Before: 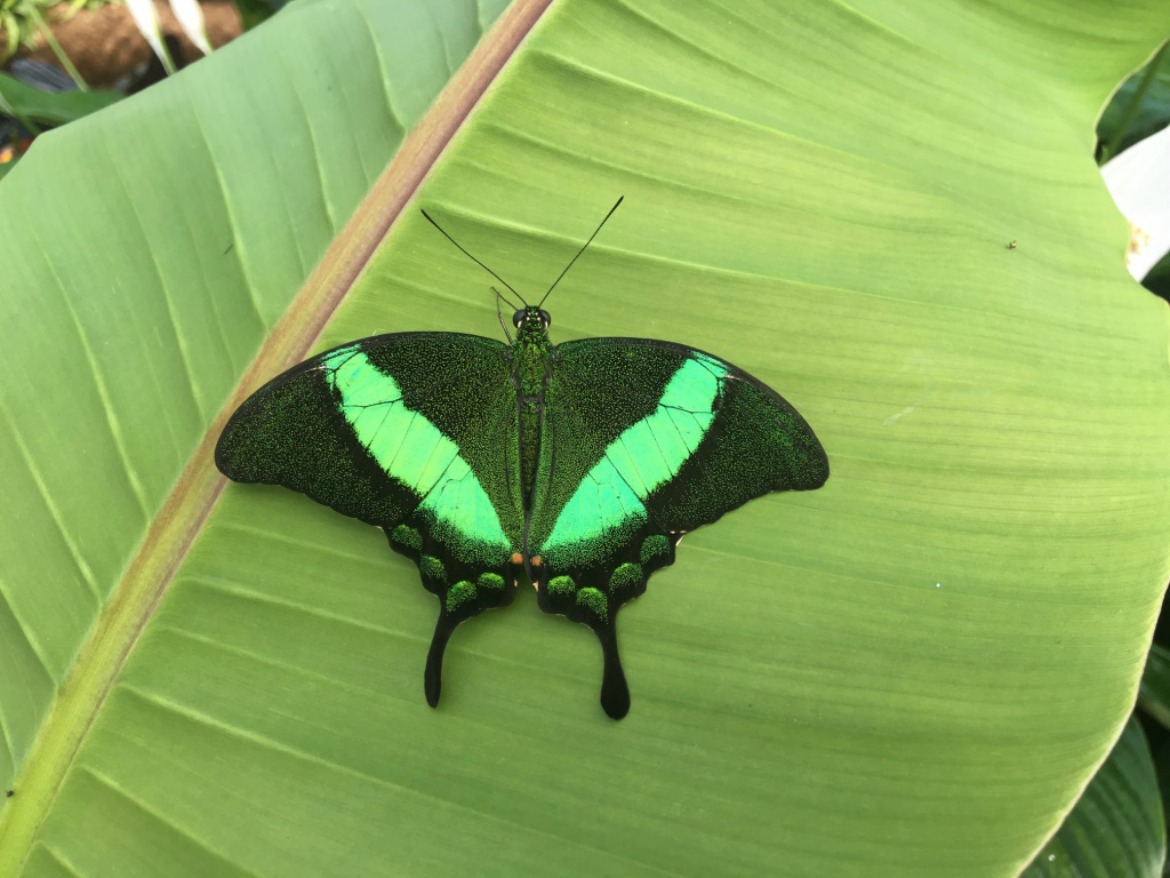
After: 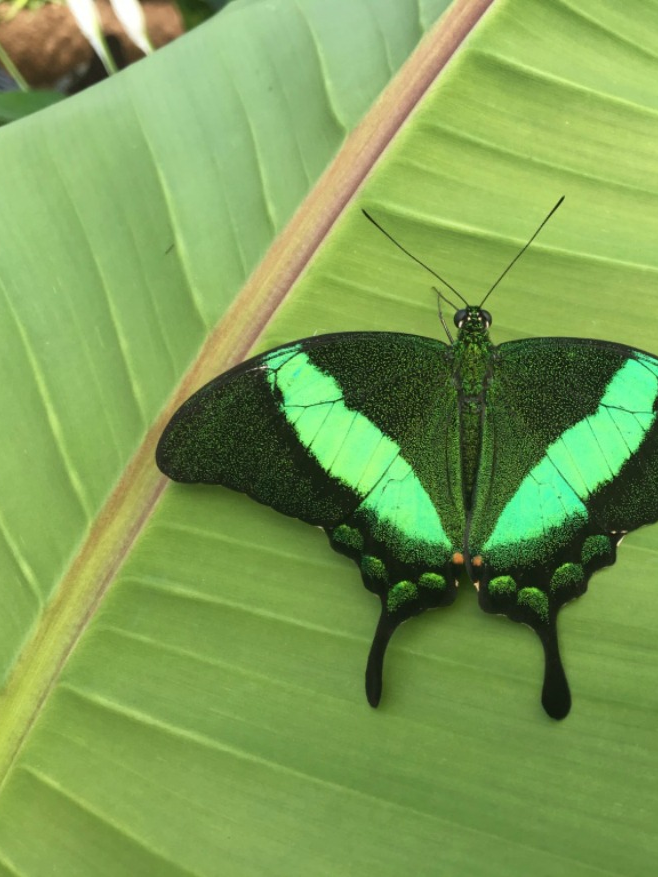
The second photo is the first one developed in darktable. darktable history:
crop: left 5.114%, right 38.589%
fill light: on, module defaults
